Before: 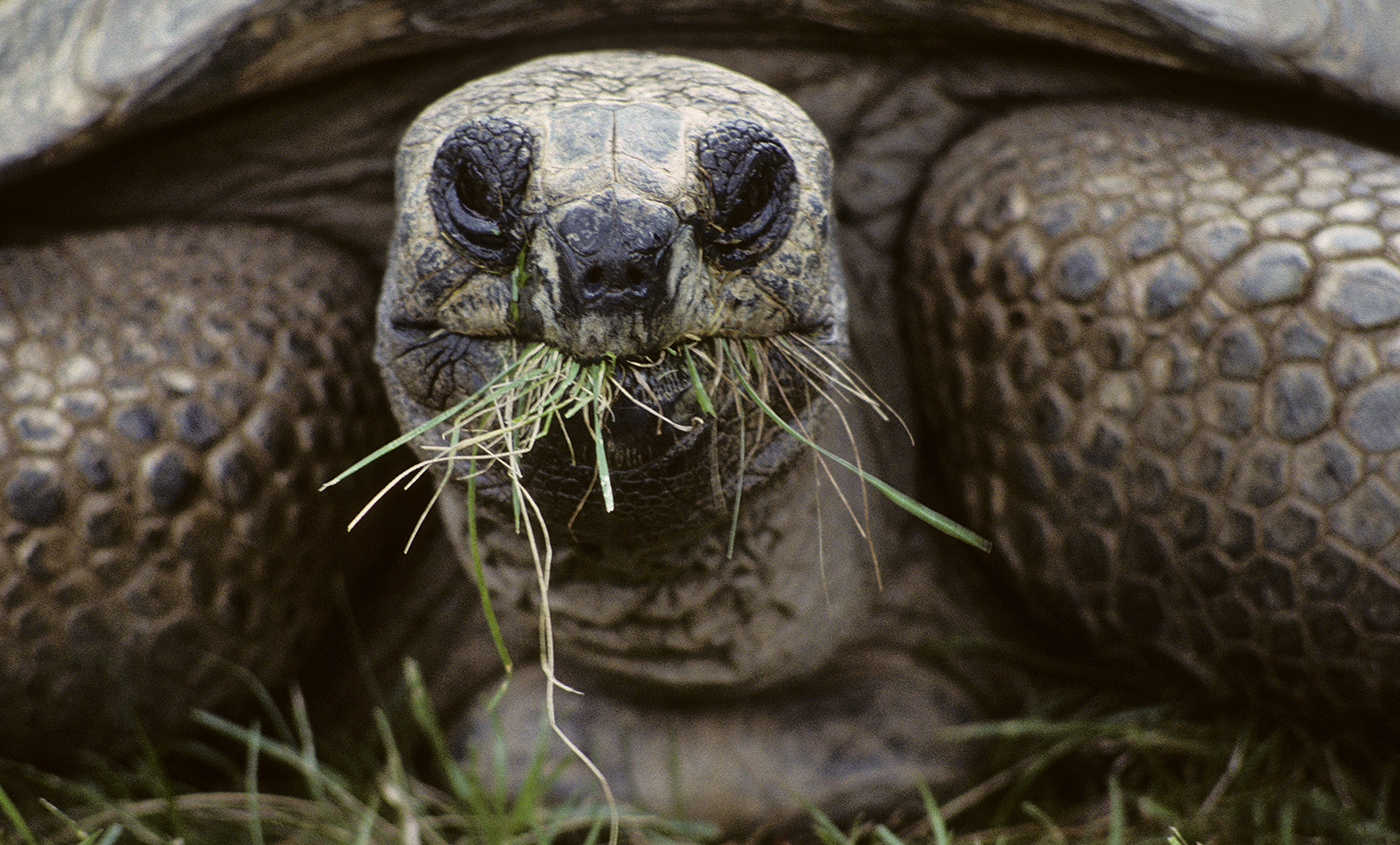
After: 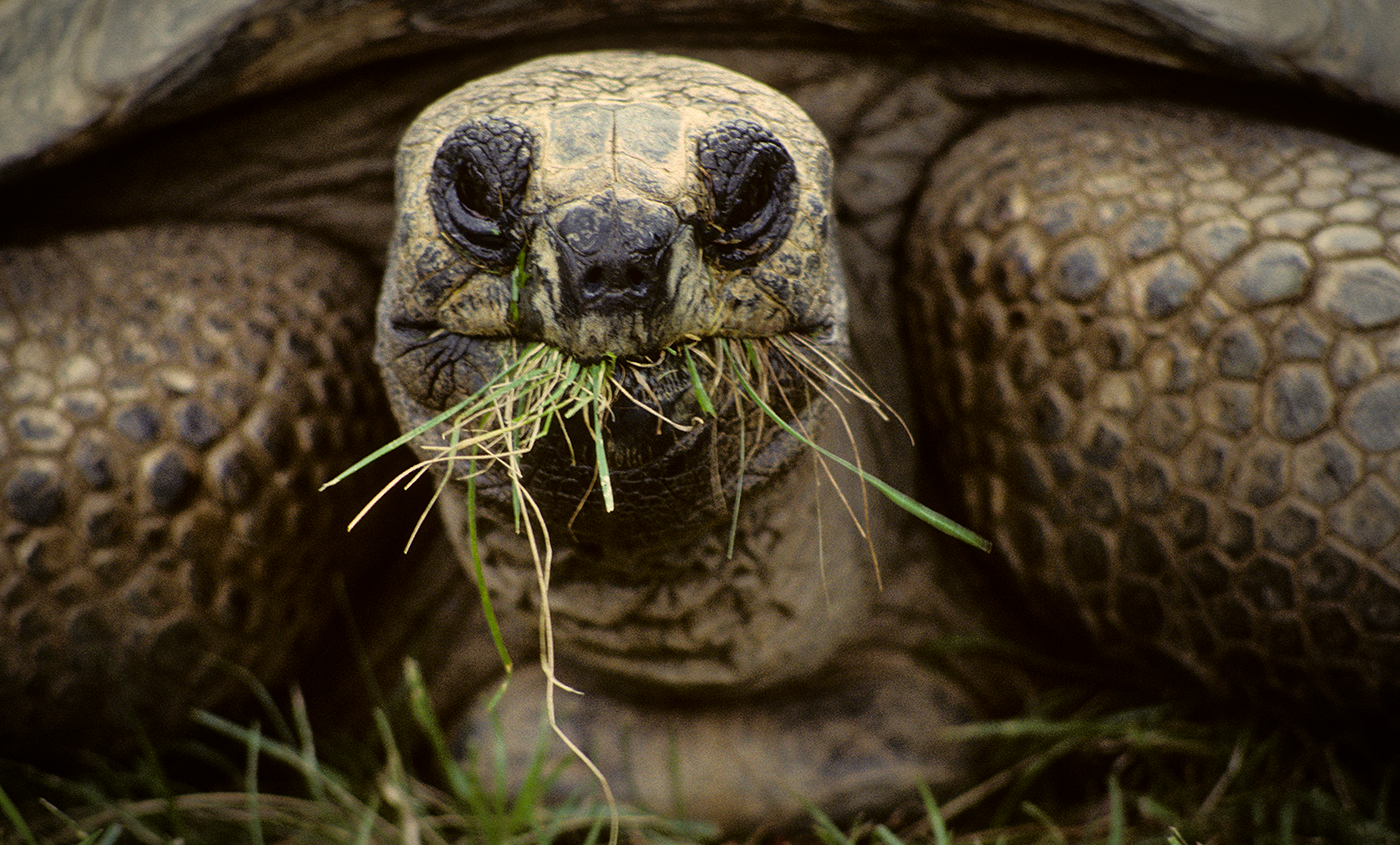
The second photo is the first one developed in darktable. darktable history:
vignetting: fall-off start 70.97%, brightness -0.584, saturation -0.118, width/height ratio 1.333
color correction: highlights a* 1.39, highlights b* 17.83
